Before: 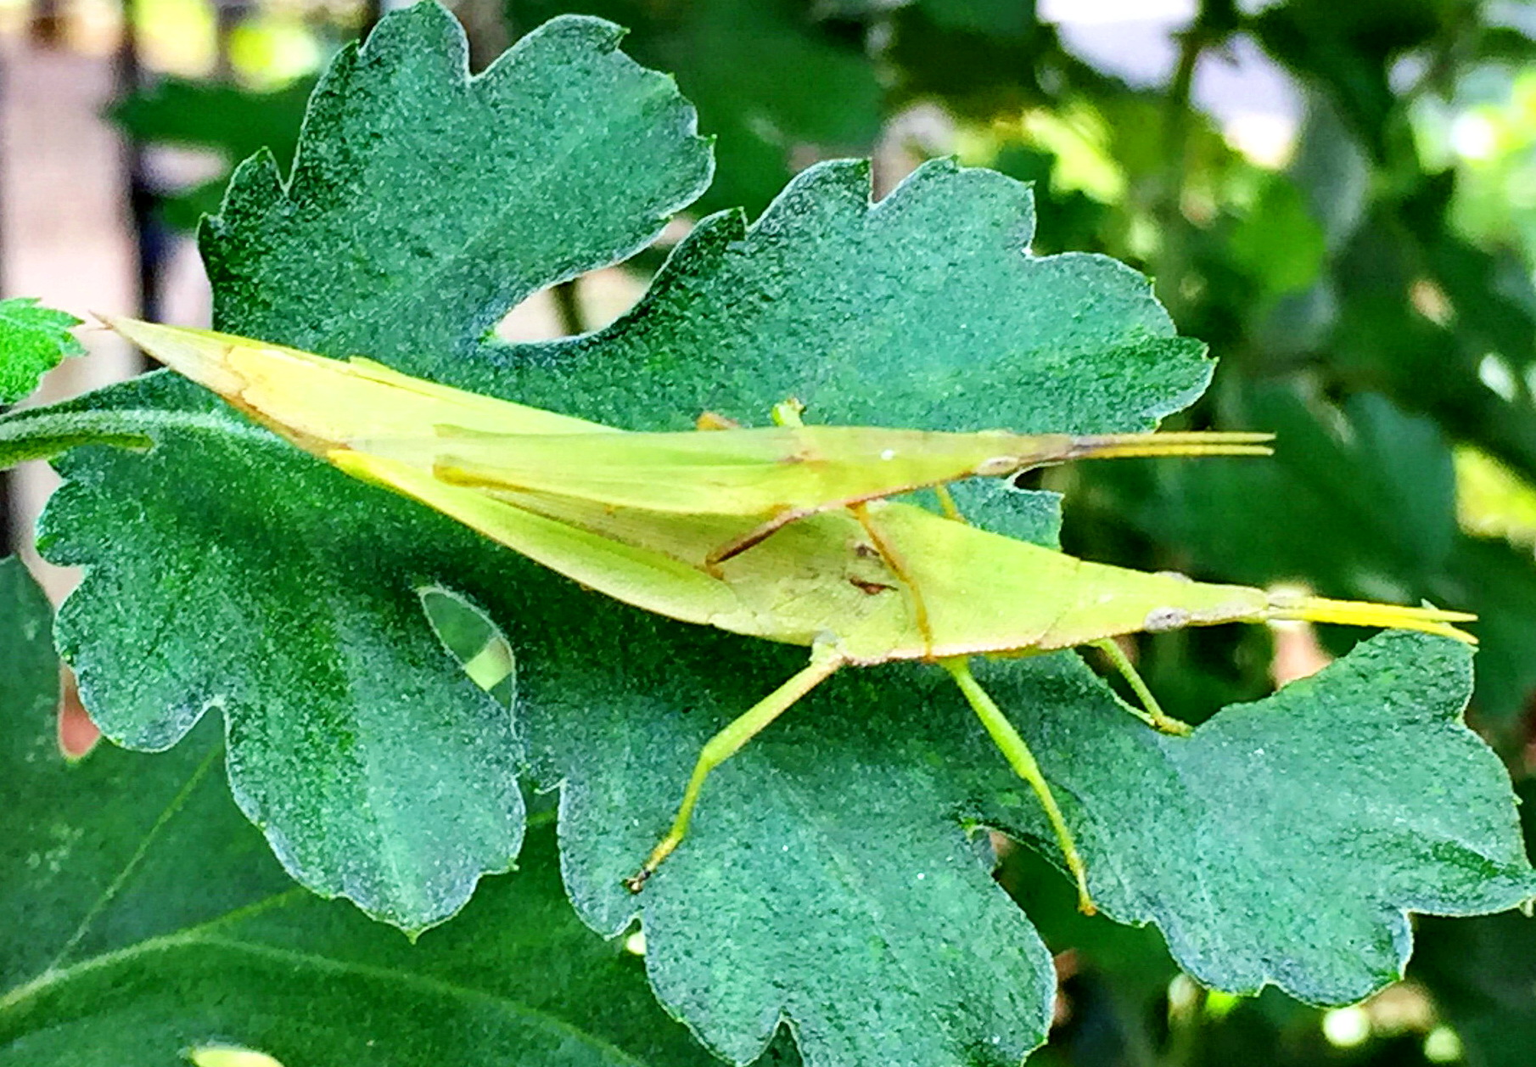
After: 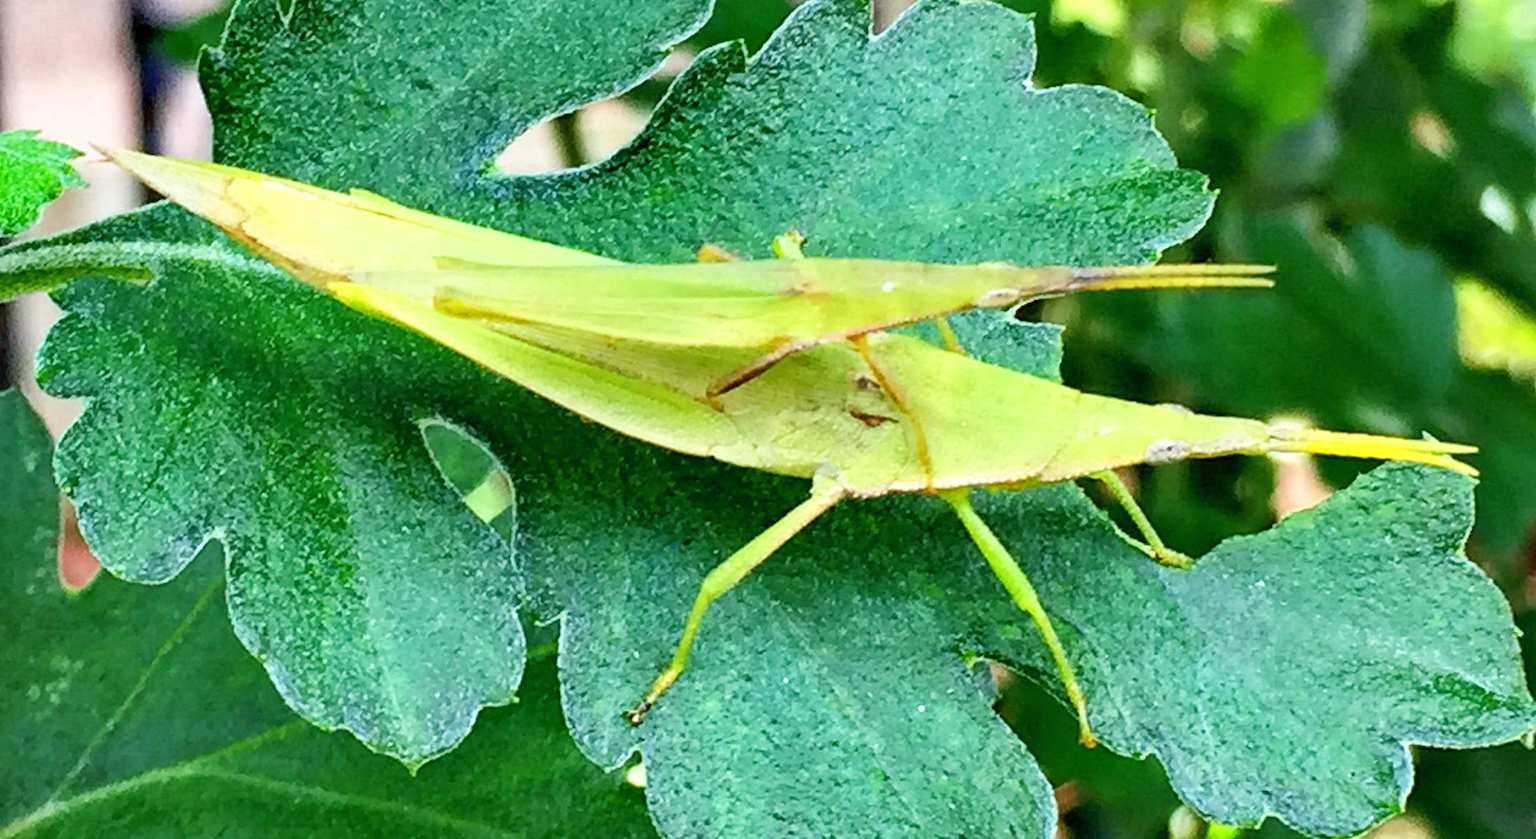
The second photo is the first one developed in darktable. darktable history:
crop and rotate: top 15.774%, bottom 5.506%
tone equalizer: on, module defaults
shadows and highlights: shadows 43.06, highlights 6.94
